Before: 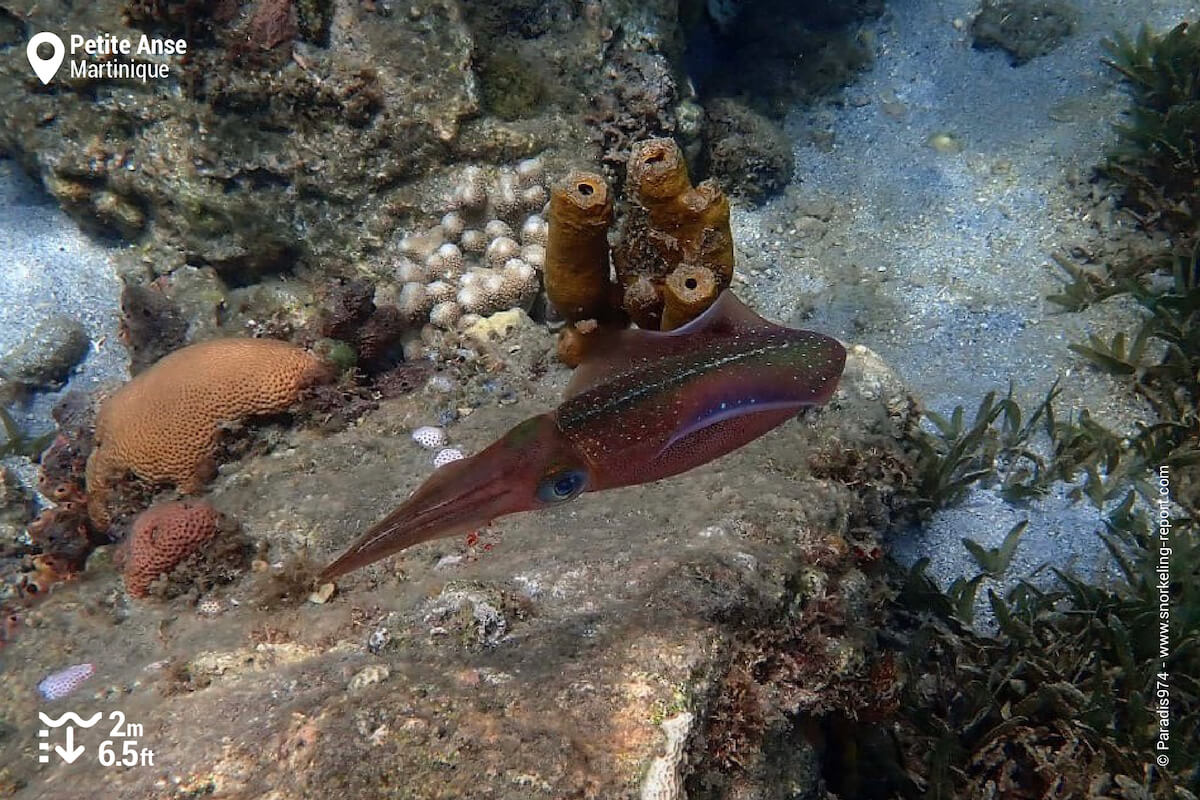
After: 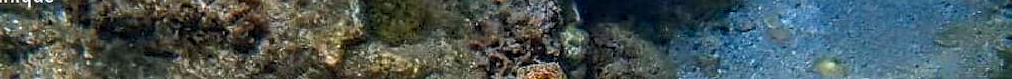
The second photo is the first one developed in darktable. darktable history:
local contrast: on, module defaults
crop and rotate: left 9.644%, top 9.491%, right 6.021%, bottom 80.509%
sharpen: amount 0.2
color balance rgb: linear chroma grading › global chroma 15%, perceptual saturation grading › global saturation 30%
